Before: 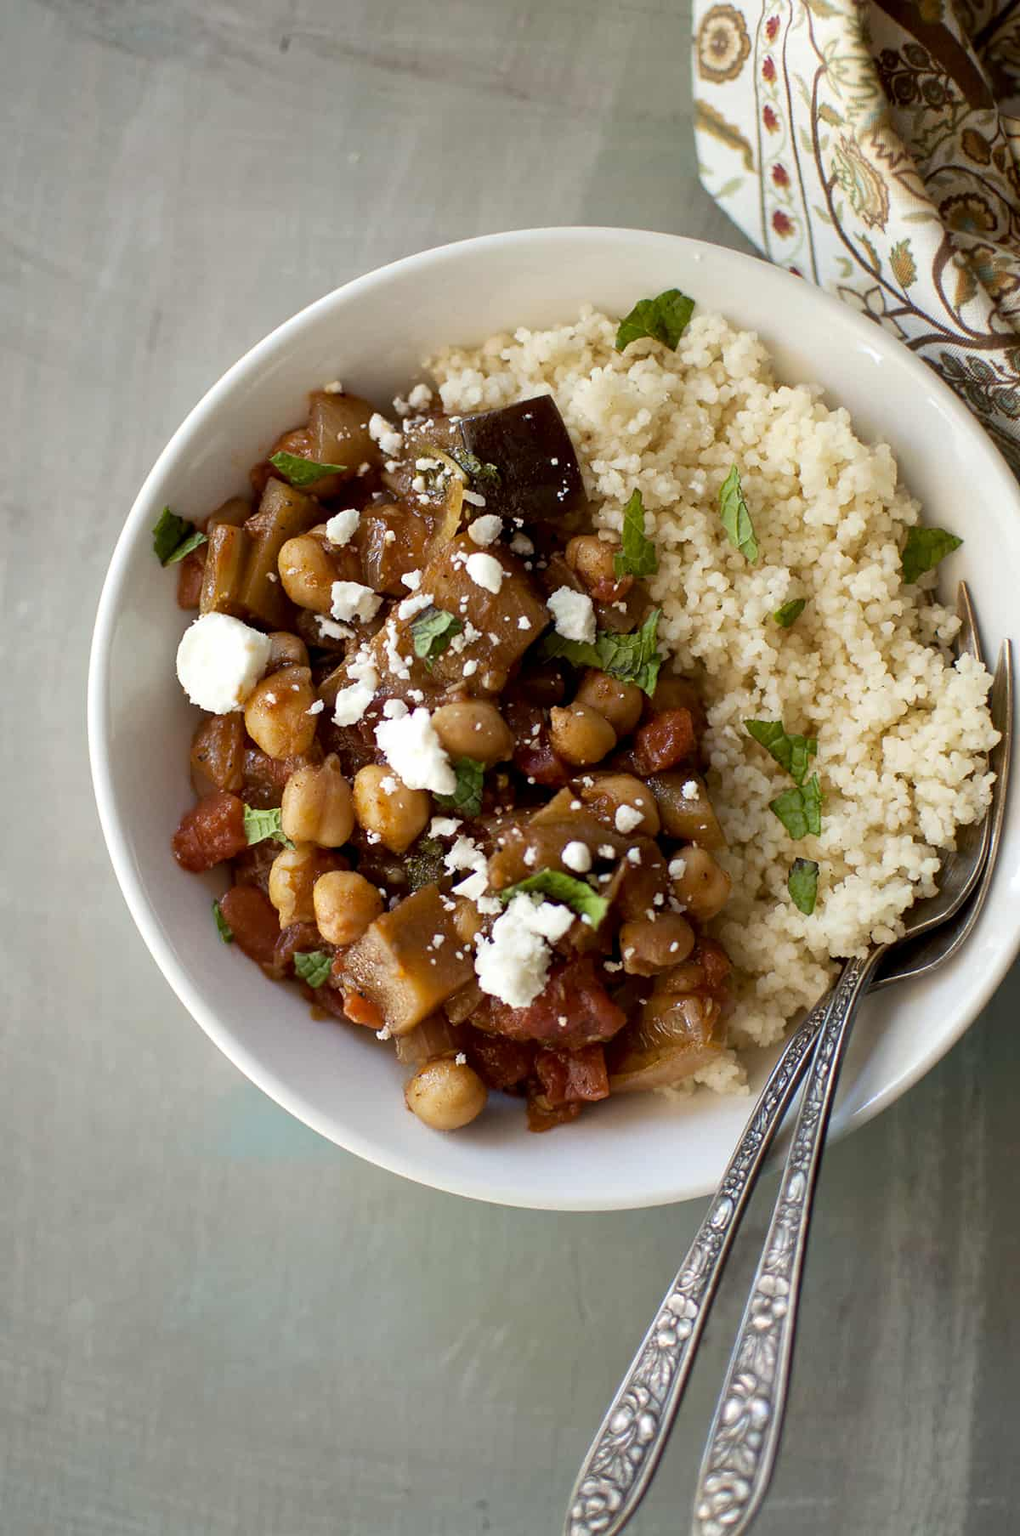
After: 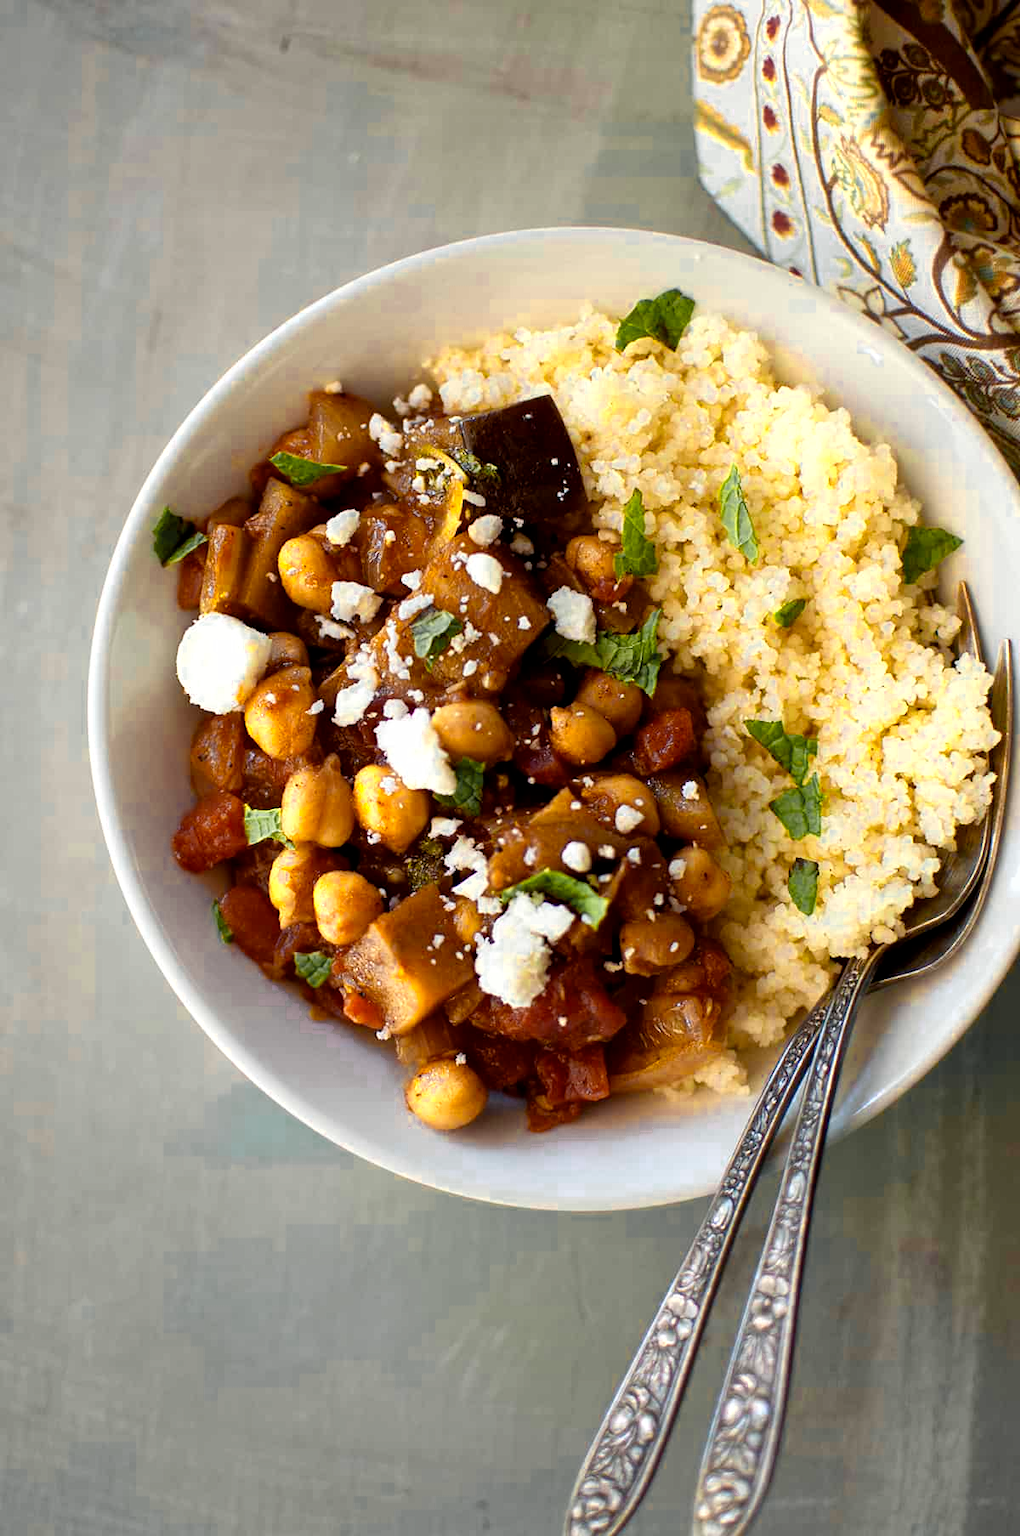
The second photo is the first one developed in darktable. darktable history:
color zones: curves: ch0 [(0.004, 0.306) (0.107, 0.448) (0.252, 0.656) (0.41, 0.398) (0.595, 0.515) (0.768, 0.628)]; ch1 [(0.07, 0.323) (0.151, 0.452) (0.252, 0.608) (0.346, 0.221) (0.463, 0.189) (0.61, 0.368) (0.735, 0.395) (0.921, 0.412)]; ch2 [(0, 0.476) (0.132, 0.512) (0.243, 0.512) (0.397, 0.48) (0.522, 0.376) (0.634, 0.536) (0.761, 0.46)]
contrast brightness saturation: brightness -0.024, saturation 0.344
